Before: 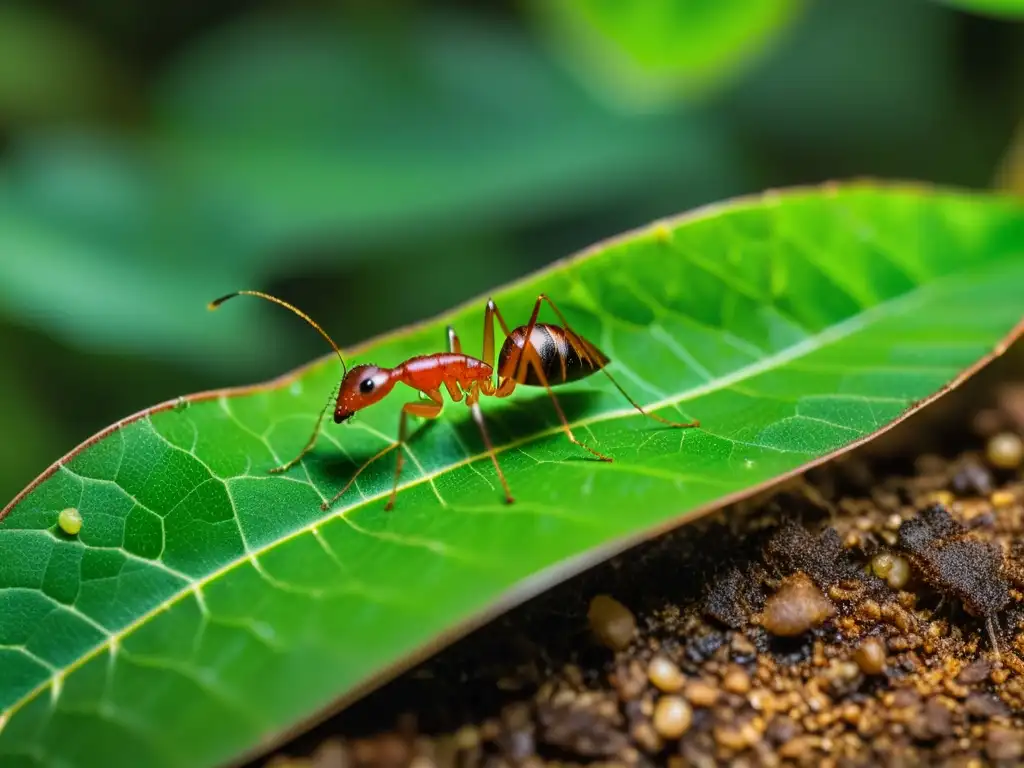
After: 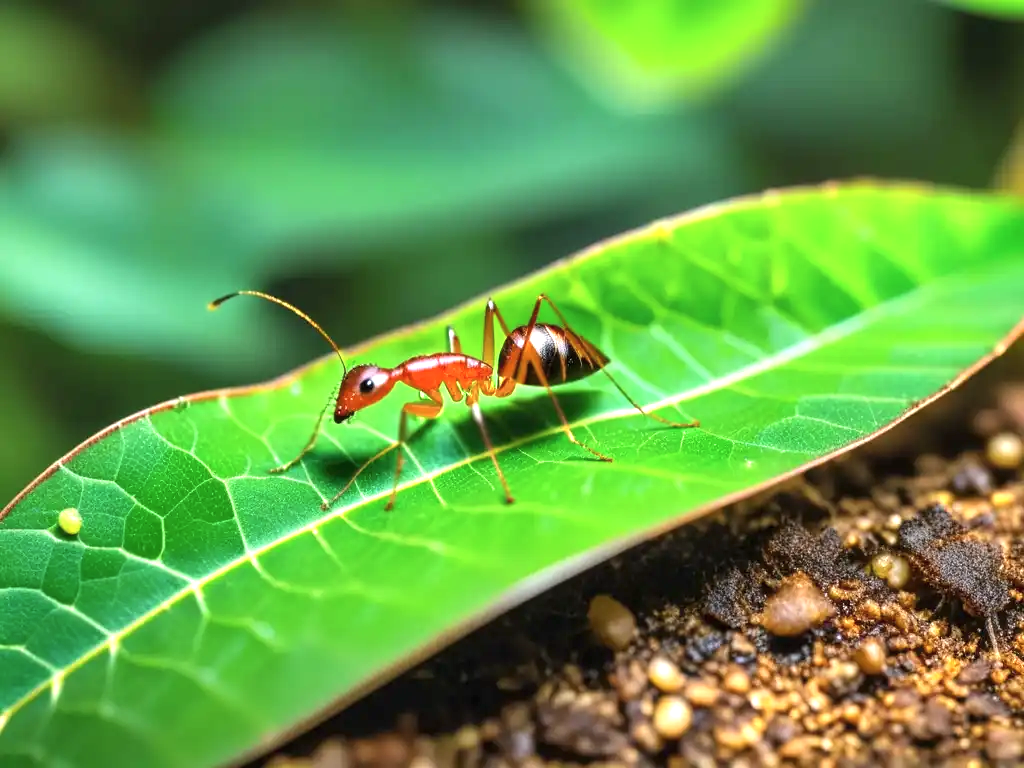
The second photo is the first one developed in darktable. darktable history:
exposure: black level correction 0, exposure 1 EV, compensate highlight preservation false
contrast brightness saturation: saturation -0.064
